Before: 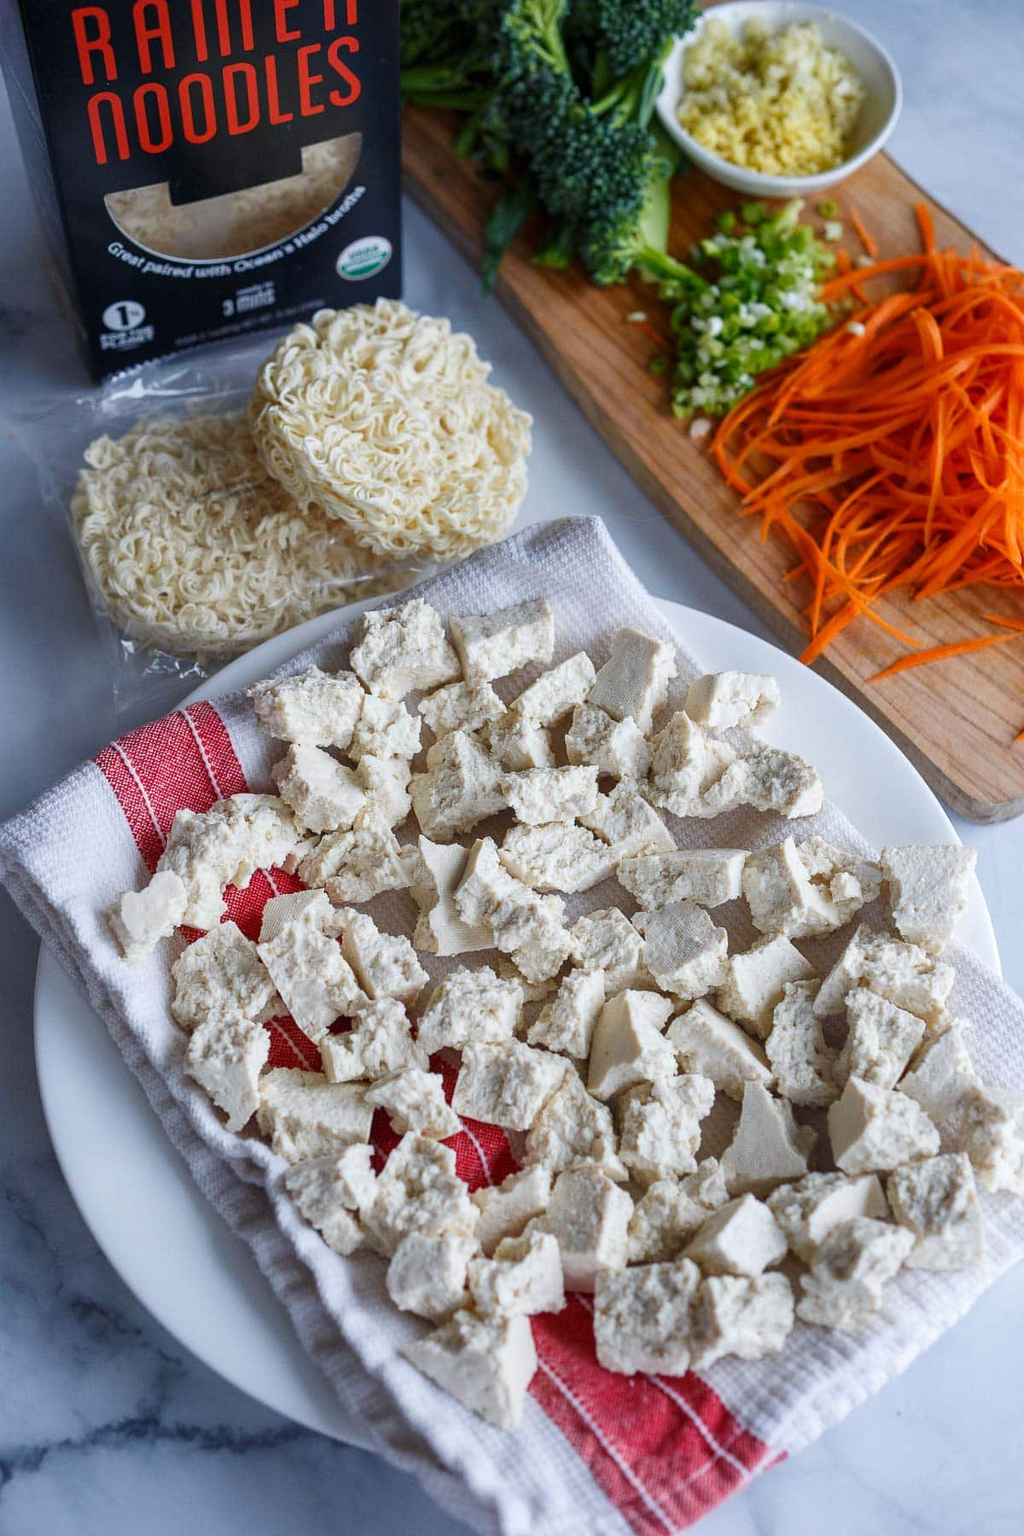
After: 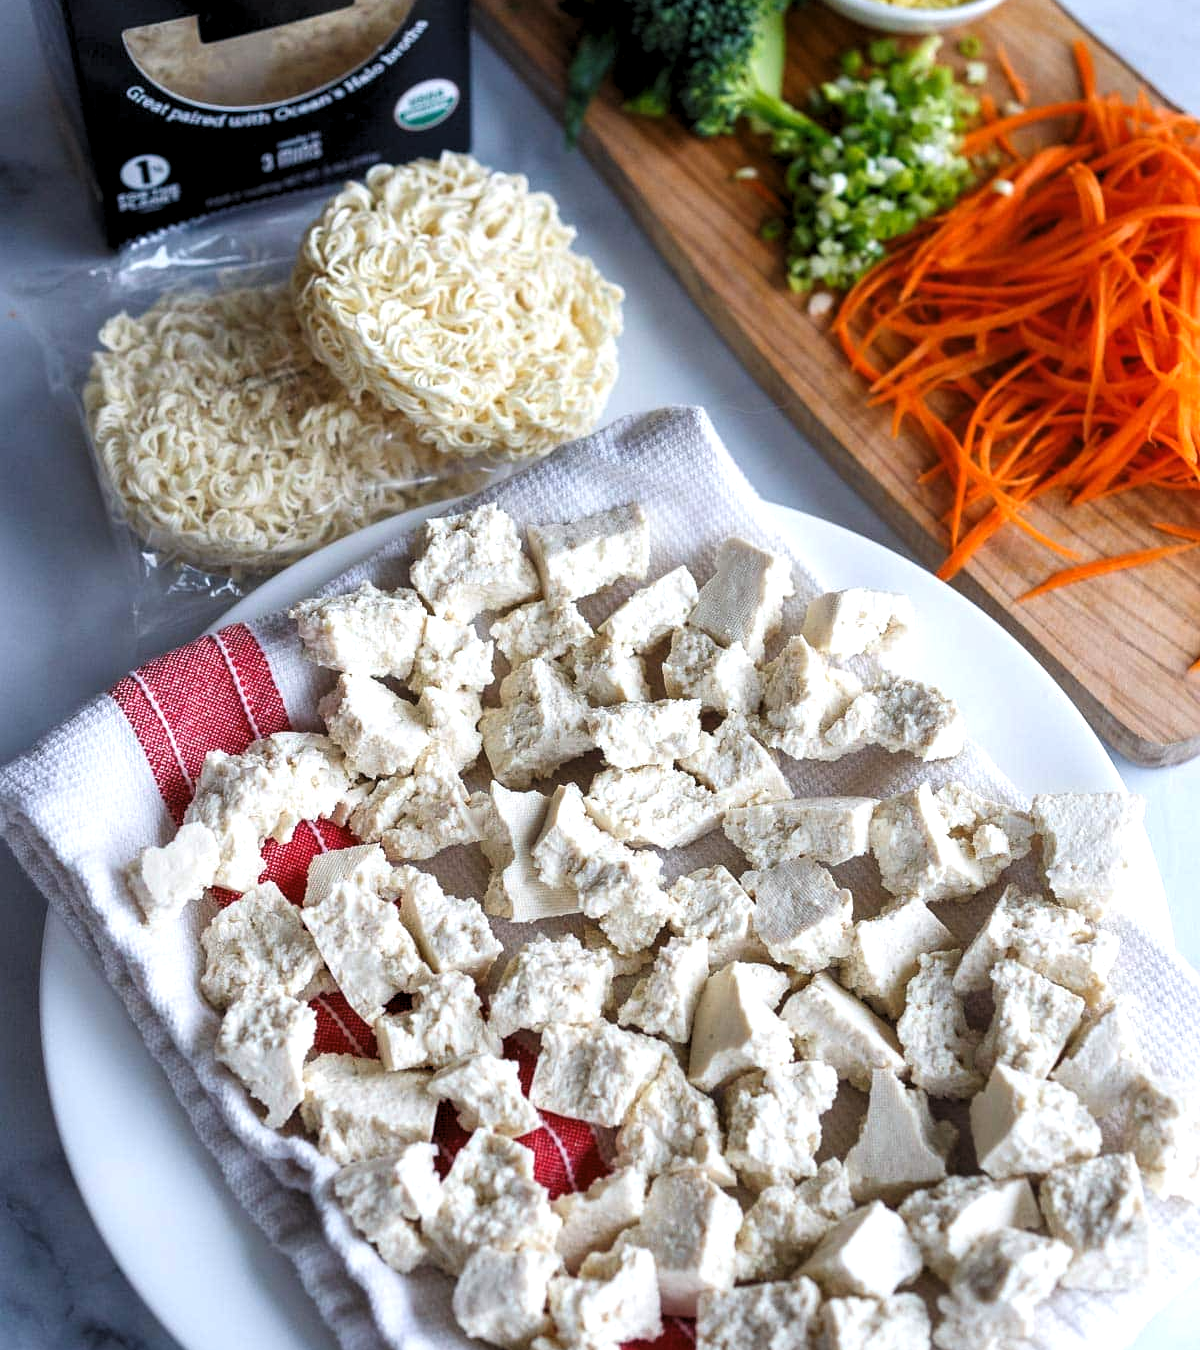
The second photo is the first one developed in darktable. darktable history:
exposure: exposure 0.212 EV, compensate highlight preservation false
crop: top 11.037%, bottom 13.926%
levels: levels [0.062, 0.494, 0.925]
